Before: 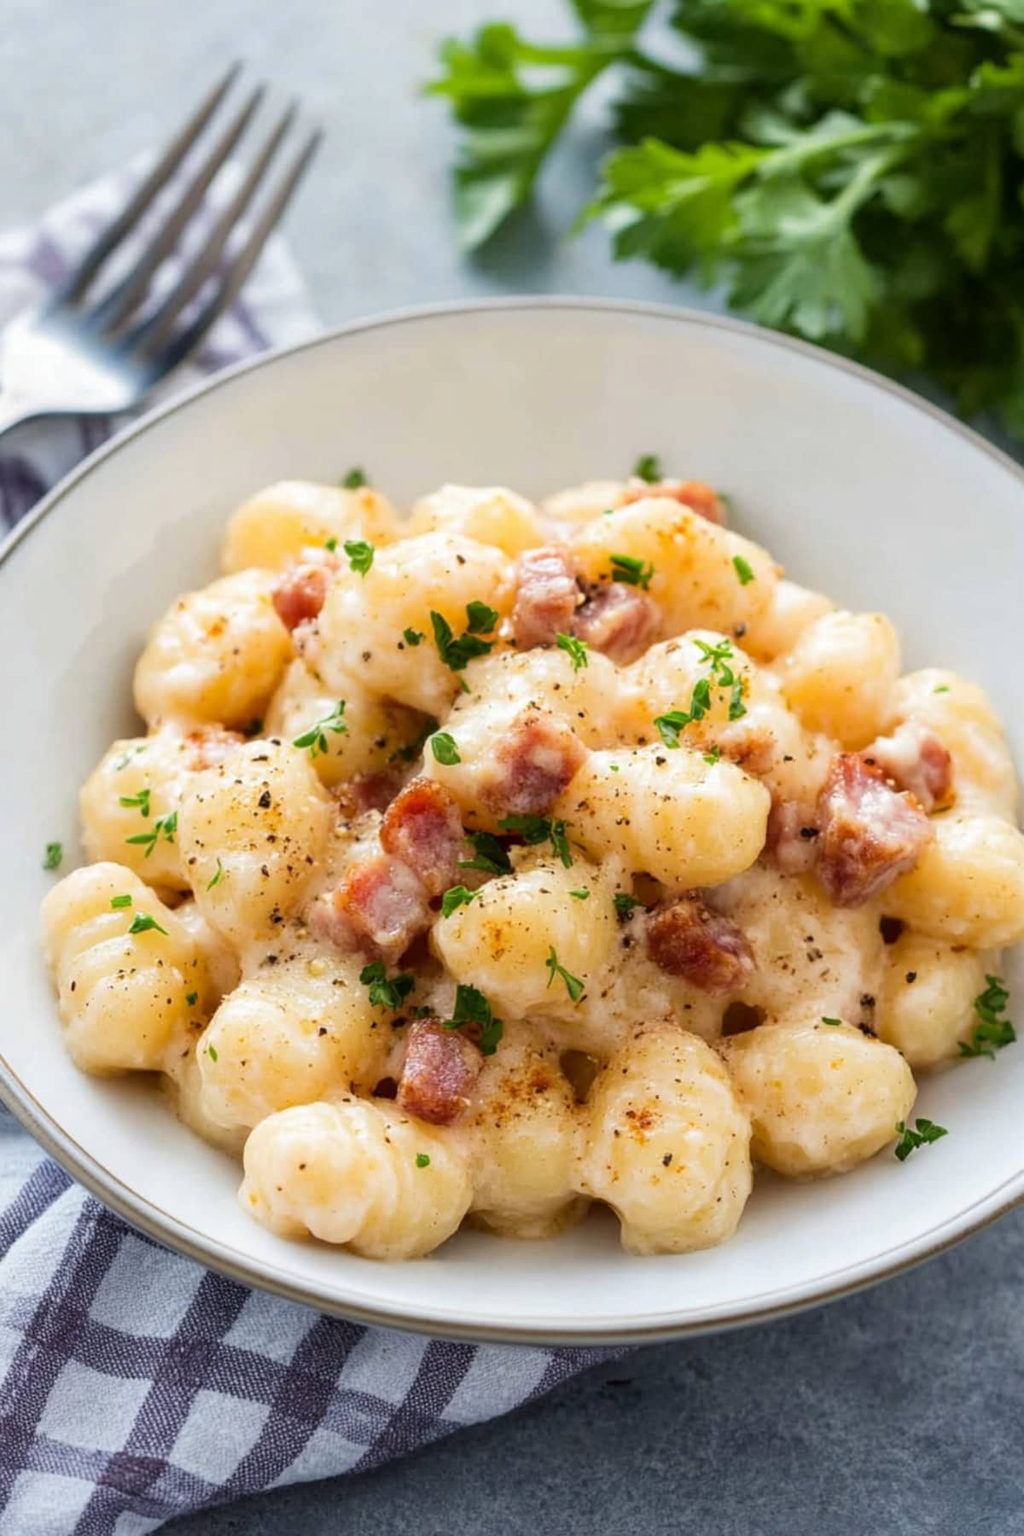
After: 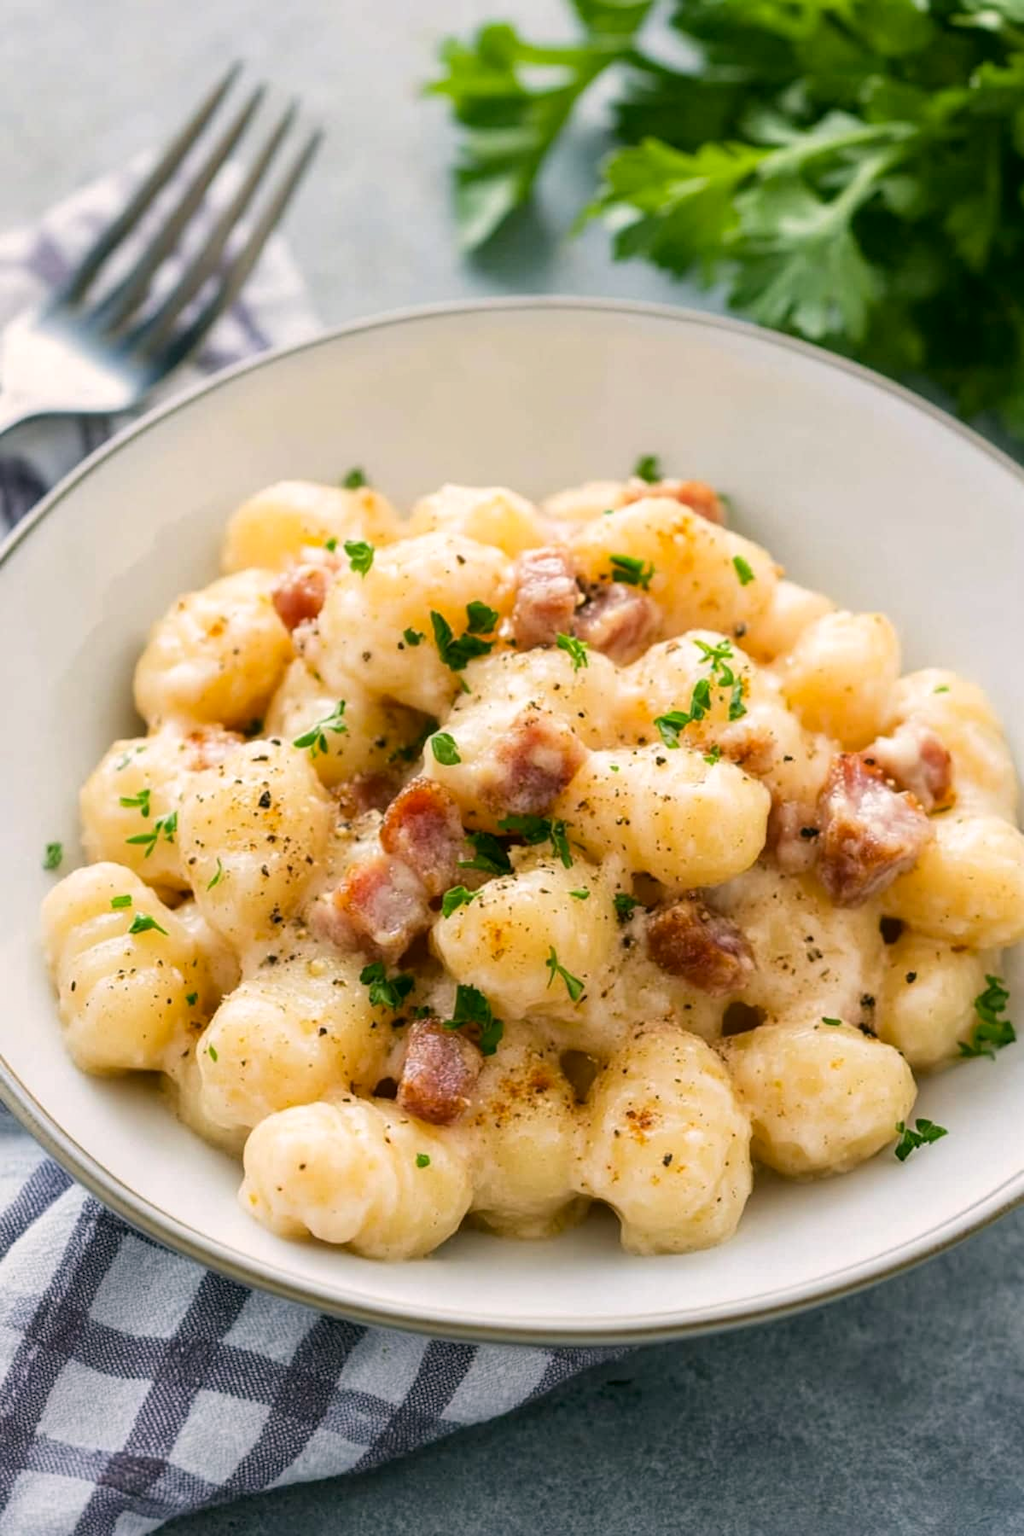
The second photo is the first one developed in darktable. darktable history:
color correction: highlights a* 4.54, highlights b* 4.92, shadows a* -7.75, shadows b* 4.85
